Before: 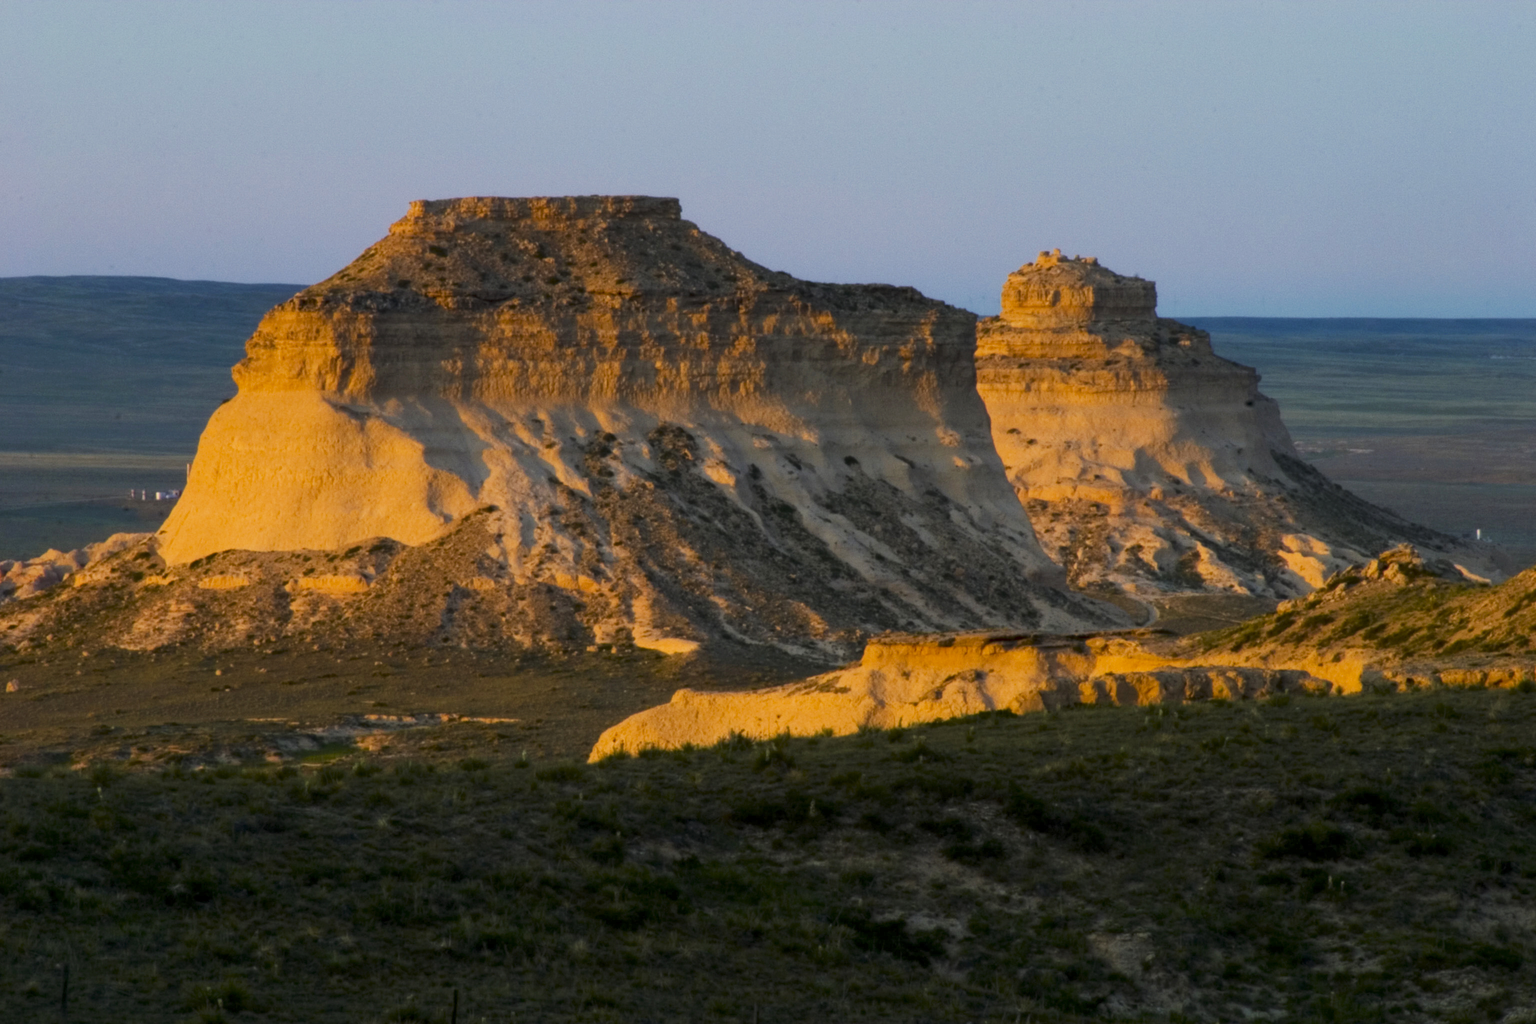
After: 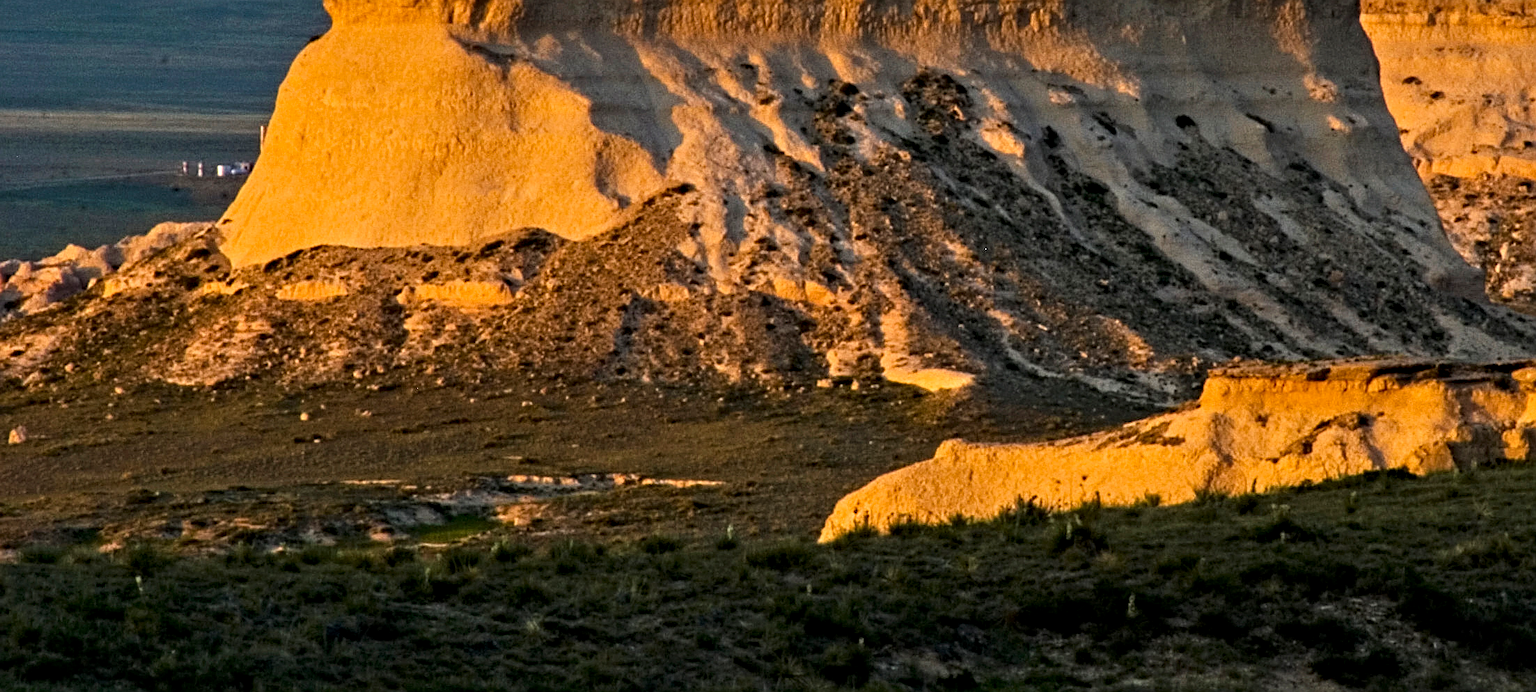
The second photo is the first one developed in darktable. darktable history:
sharpen: on, module defaults
crop: top 36.498%, right 28.166%, bottom 14.918%
contrast equalizer: octaves 7, y [[0.5, 0.542, 0.583, 0.625, 0.667, 0.708], [0.5 ×6], [0.5 ×6], [0 ×6], [0 ×6]]
